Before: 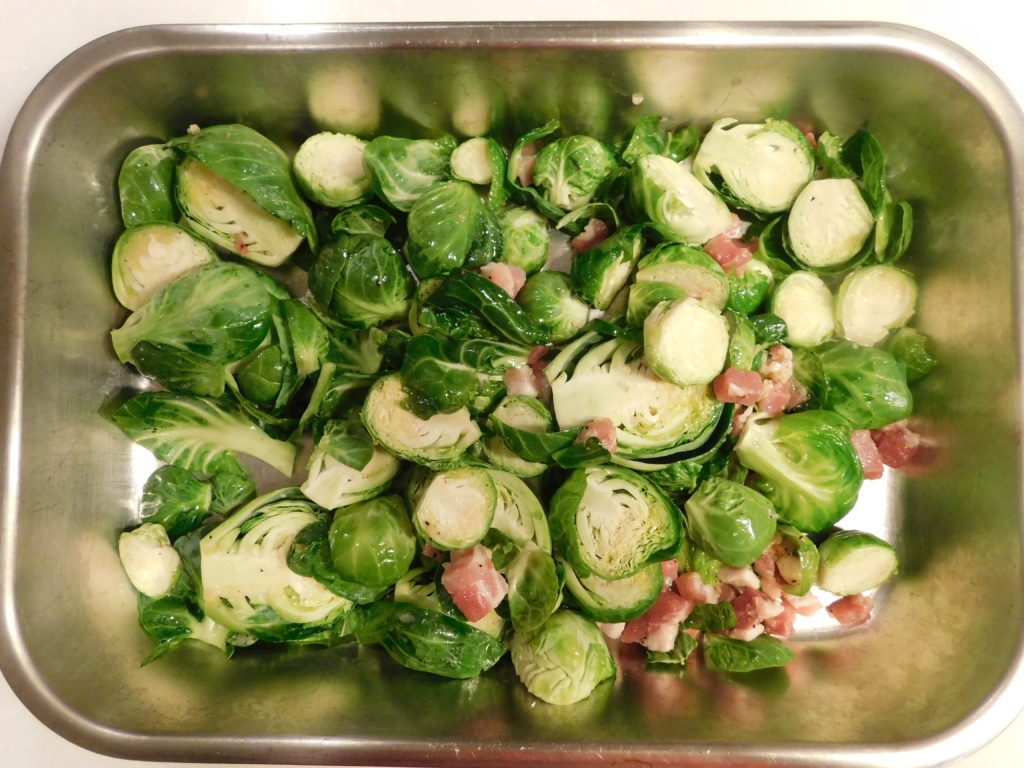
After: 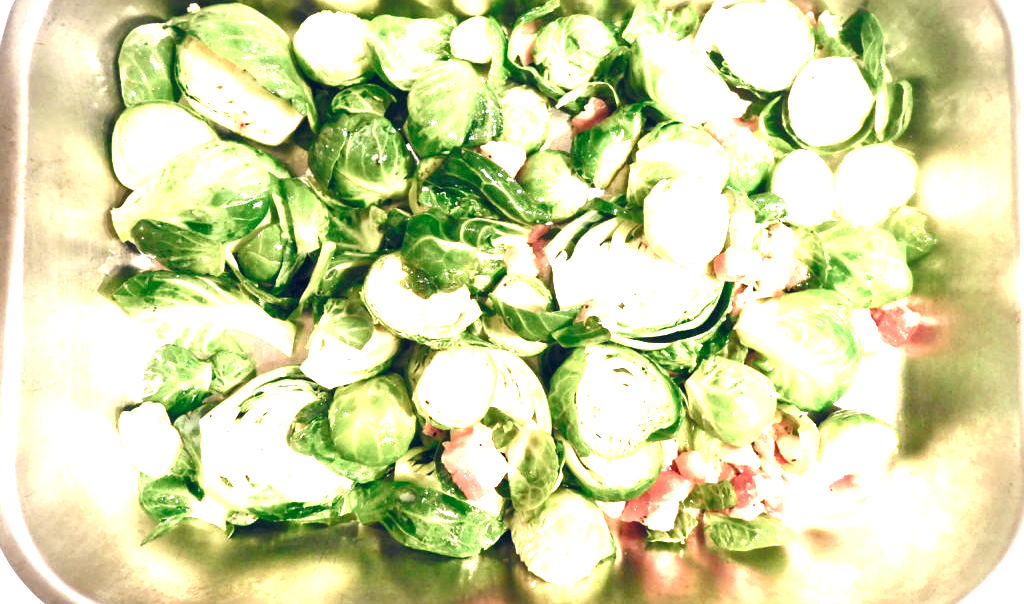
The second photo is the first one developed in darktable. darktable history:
color balance rgb: highlights gain › chroma 2.94%, highlights gain › hue 60.57°, global offset › chroma 0.25%, global offset › hue 256.52°, perceptual saturation grading › global saturation 20%, perceptual saturation grading › highlights -50%, perceptual saturation grading › shadows 30%, contrast 15%
exposure: exposure 2 EV, compensate exposure bias true, compensate highlight preservation false
crop and rotate: top 15.774%, bottom 5.506%
vignetting: width/height ratio 1.094
